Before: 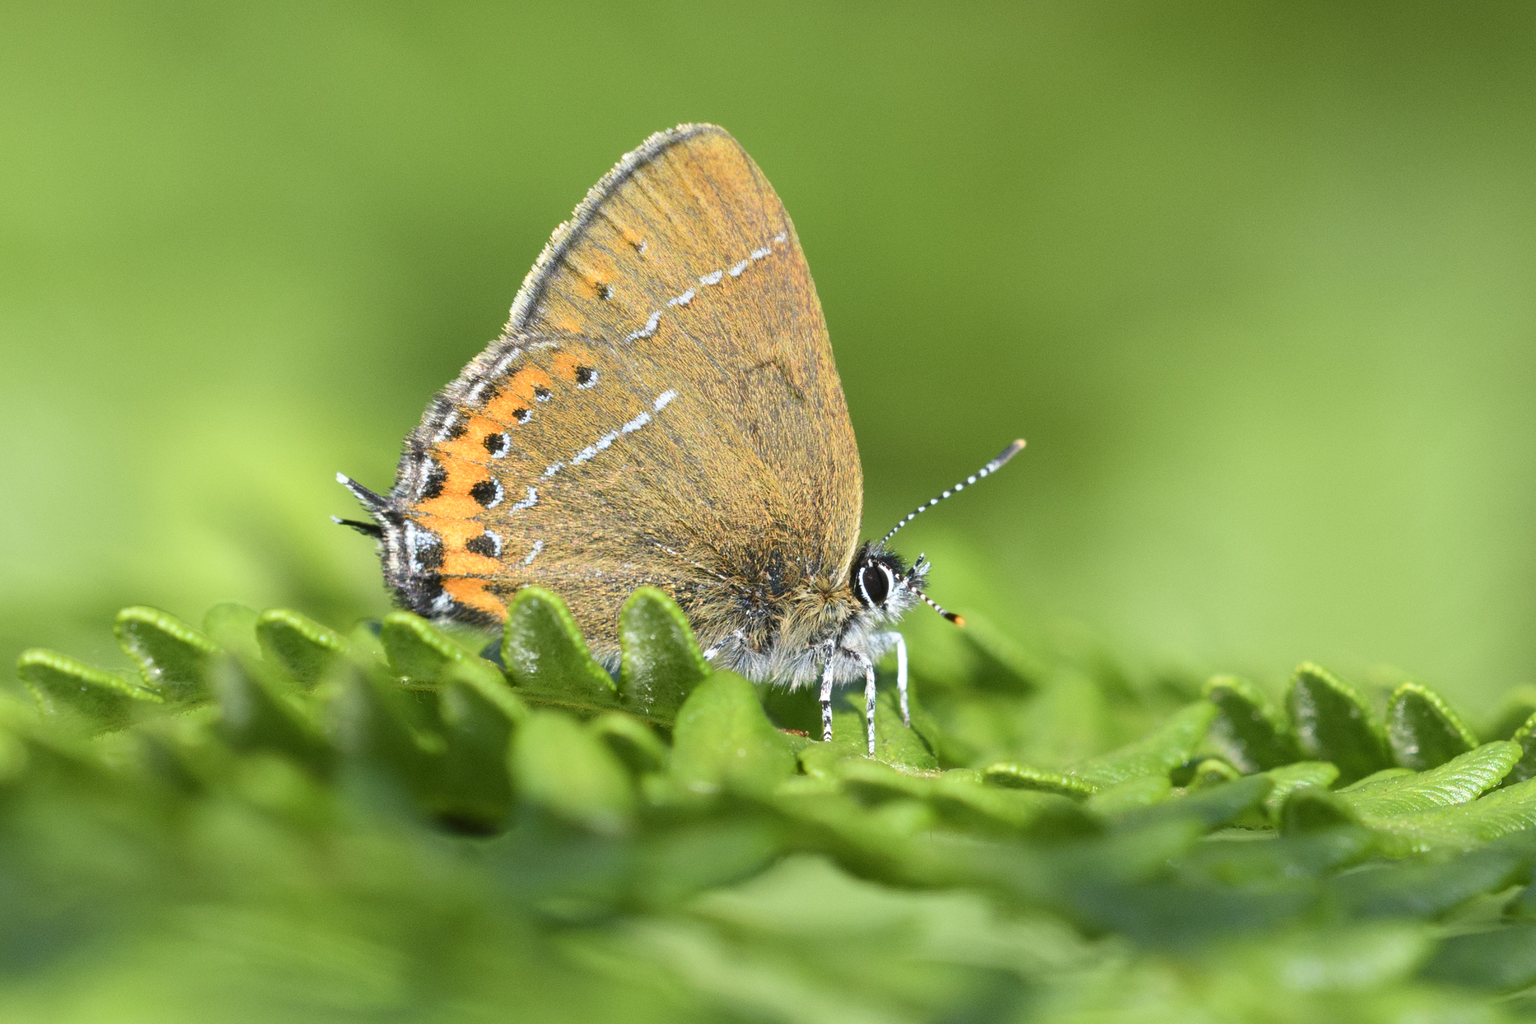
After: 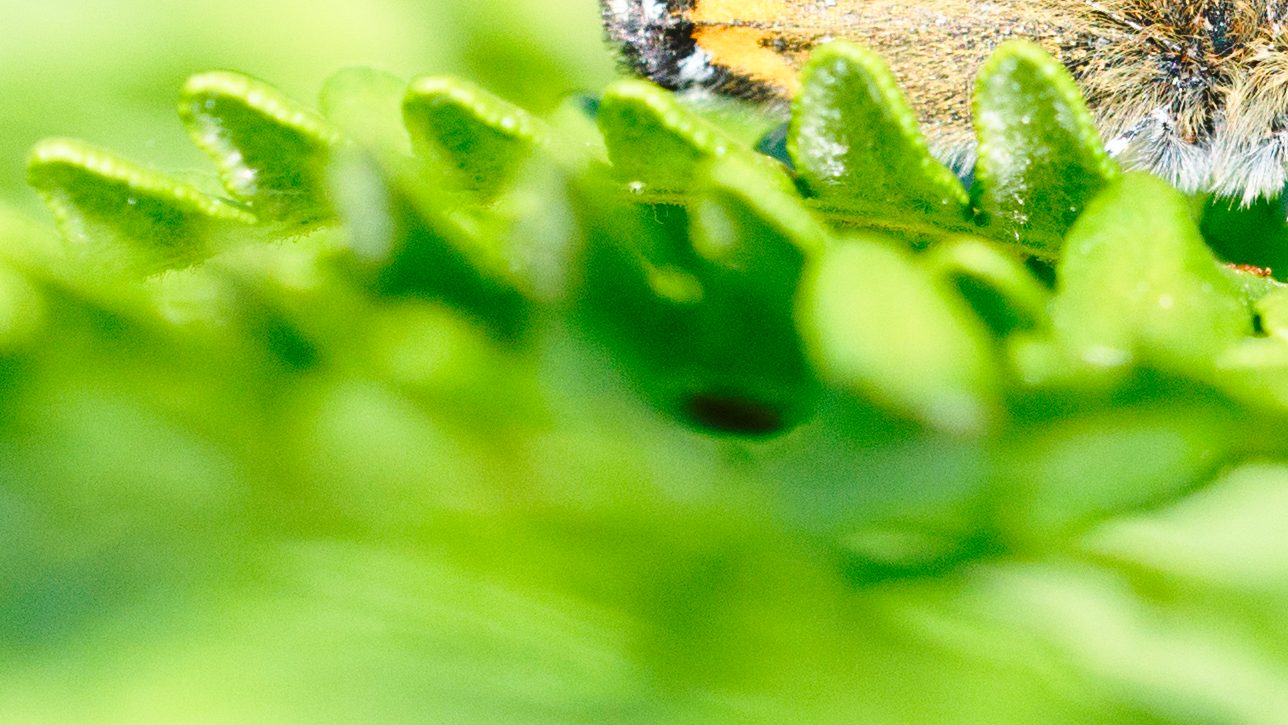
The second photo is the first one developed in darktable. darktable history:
crop and rotate: top 54.778%, right 46.61%, bottom 0.159%
base curve: curves: ch0 [(0, 0) (0.032, 0.037) (0.105, 0.228) (0.435, 0.76) (0.856, 0.983) (1, 1)], preserve colors none
